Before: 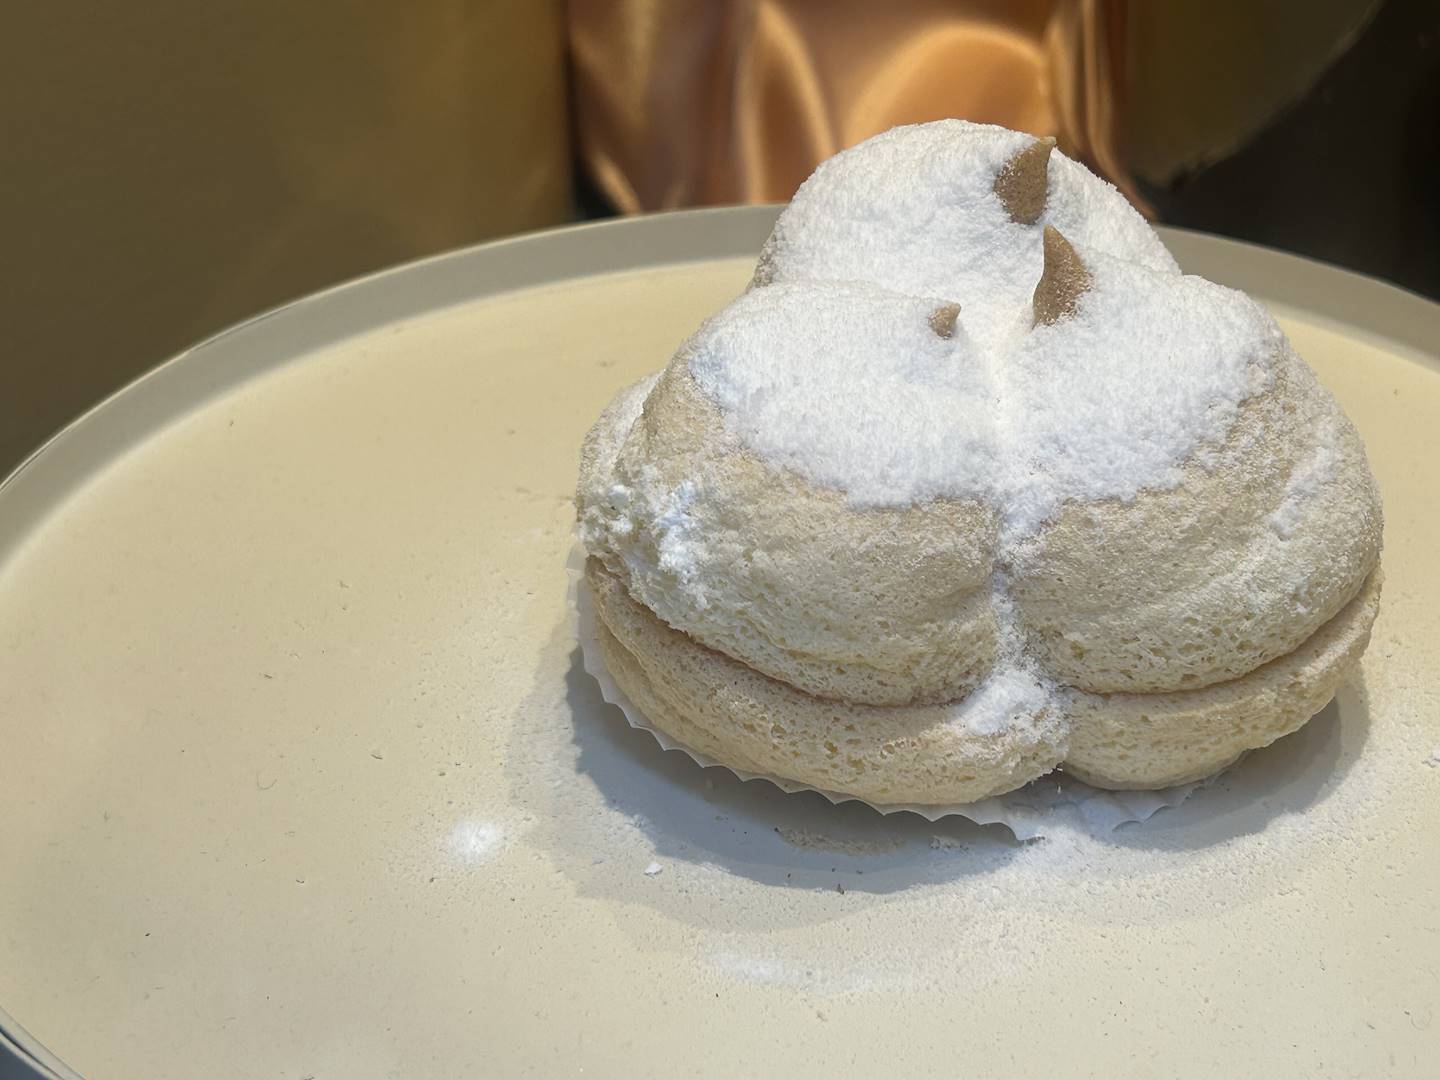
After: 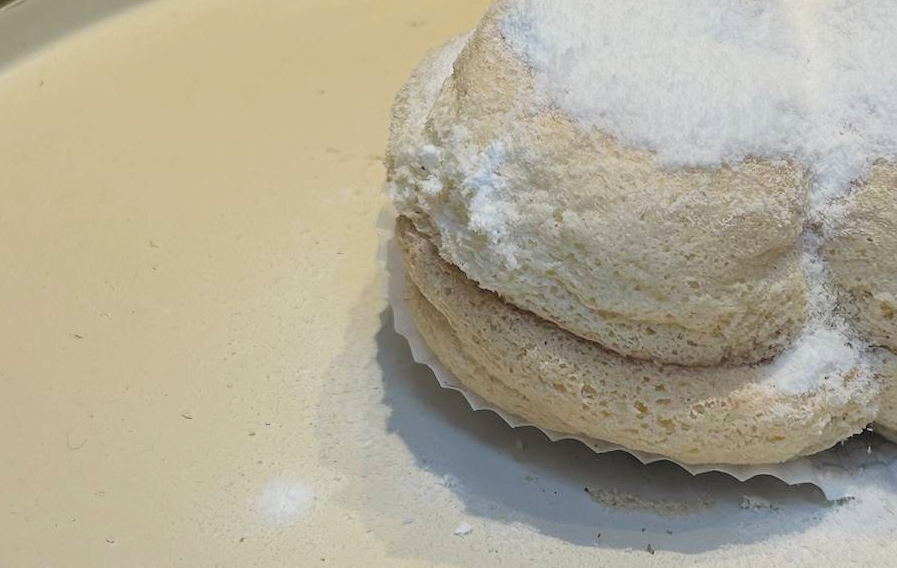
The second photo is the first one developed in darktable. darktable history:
crop: left 13.23%, top 31.508%, right 24.461%, bottom 15.882%
filmic rgb: black relative exposure -5.02 EV, white relative exposure 3.99 EV, hardness 2.88, contrast 1.188, highlights saturation mix -29.77%, color science v6 (2022)
